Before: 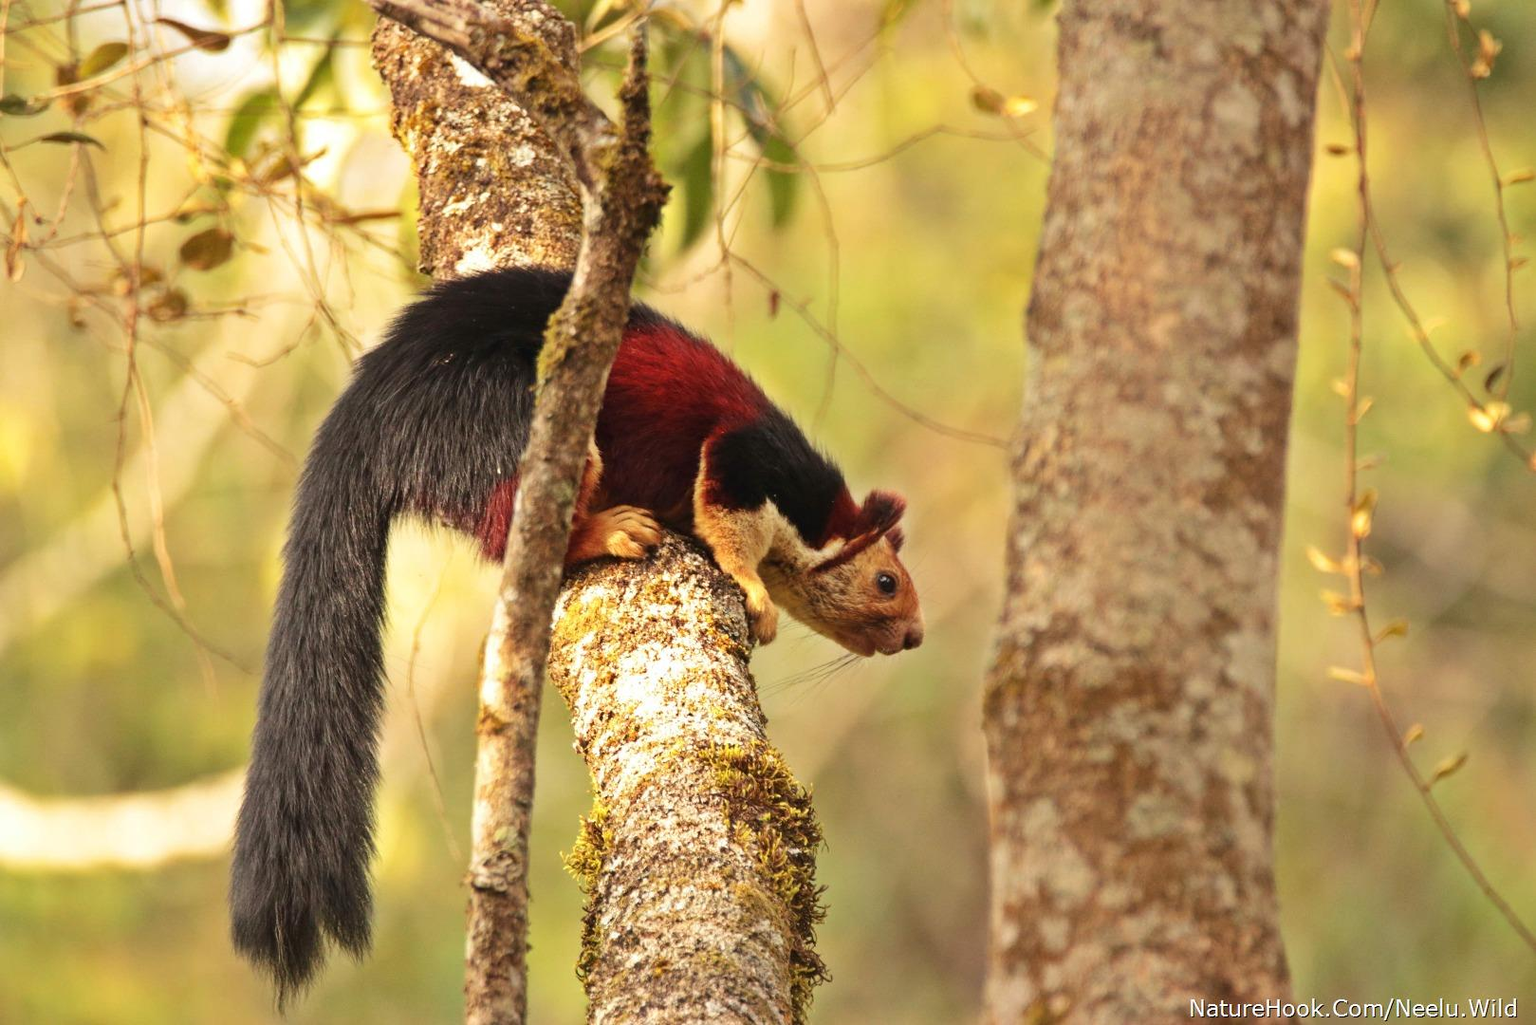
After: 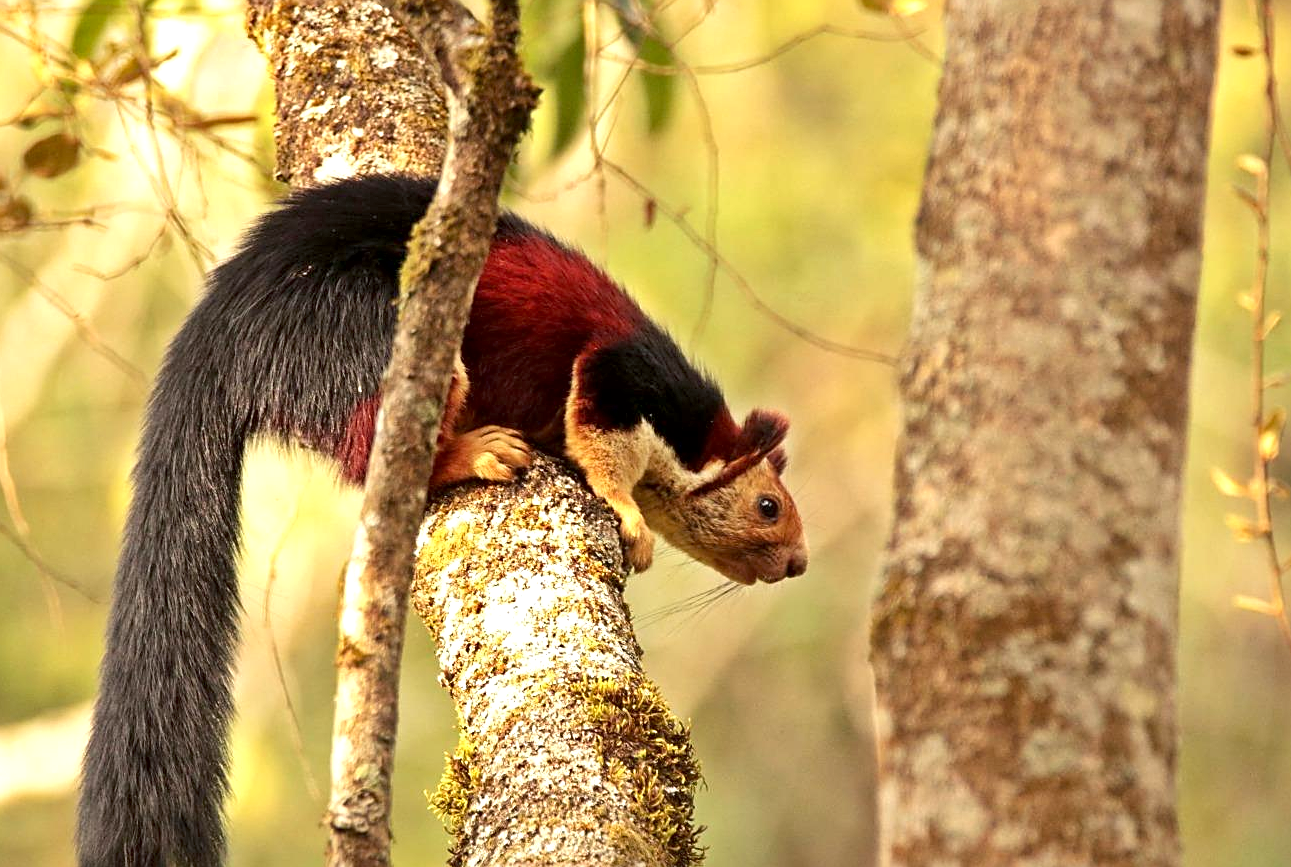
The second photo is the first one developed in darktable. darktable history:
exposure: black level correction 0.005, exposure 0.278 EV, compensate highlight preservation false
local contrast: mode bilateral grid, contrast 20, coarseness 51, detail 130%, midtone range 0.2
sharpen: amount 0.497
crop and rotate: left 10.275%, top 9.931%, right 9.966%, bottom 9.767%
